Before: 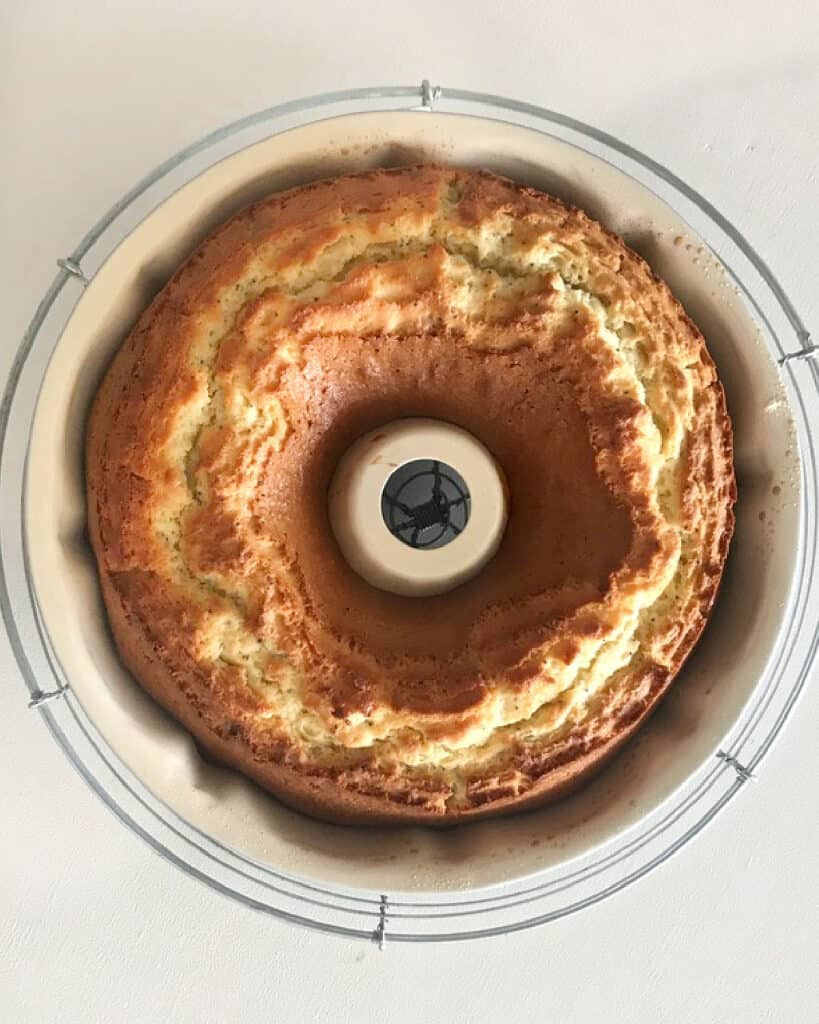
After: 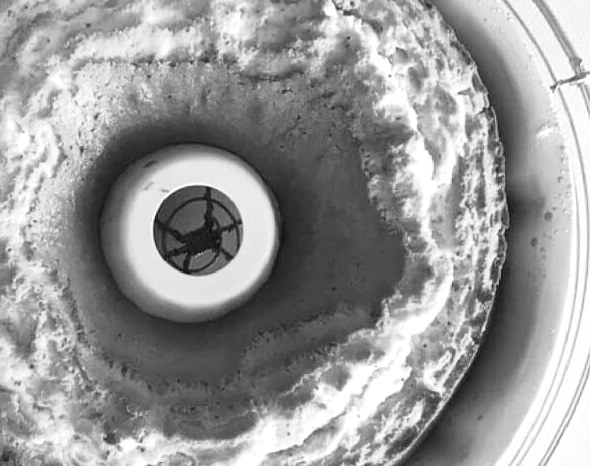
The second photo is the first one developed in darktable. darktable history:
exposure: black level correction 0.001, exposure 0.498 EV, compensate highlight preservation false
tone curve: curves: ch0 [(0, 0) (0.058, 0.037) (0.214, 0.183) (0.304, 0.288) (0.561, 0.554) (0.687, 0.677) (0.768, 0.768) (0.858, 0.861) (0.987, 0.945)]; ch1 [(0, 0) (0.172, 0.123) (0.312, 0.296) (0.432, 0.448) (0.471, 0.469) (0.502, 0.5) (0.521, 0.505) (0.565, 0.569) (0.663, 0.663) (0.703, 0.721) (0.857, 0.917) (1, 1)]; ch2 [(0, 0) (0.411, 0.424) (0.485, 0.497) (0.502, 0.5) (0.517, 0.511) (0.556, 0.562) (0.626, 0.594) (0.709, 0.661) (1, 1)], color space Lab, independent channels, preserve colors none
color calibration: output gray [0.714, 0.278, 0, 0], gray › normalize channels true, x 0.37, y 0.382, temperature 4315.83 K, gamut compression 0.017
crop and rotate: left 27.946%, top 26.769%, bottom 27.684%
